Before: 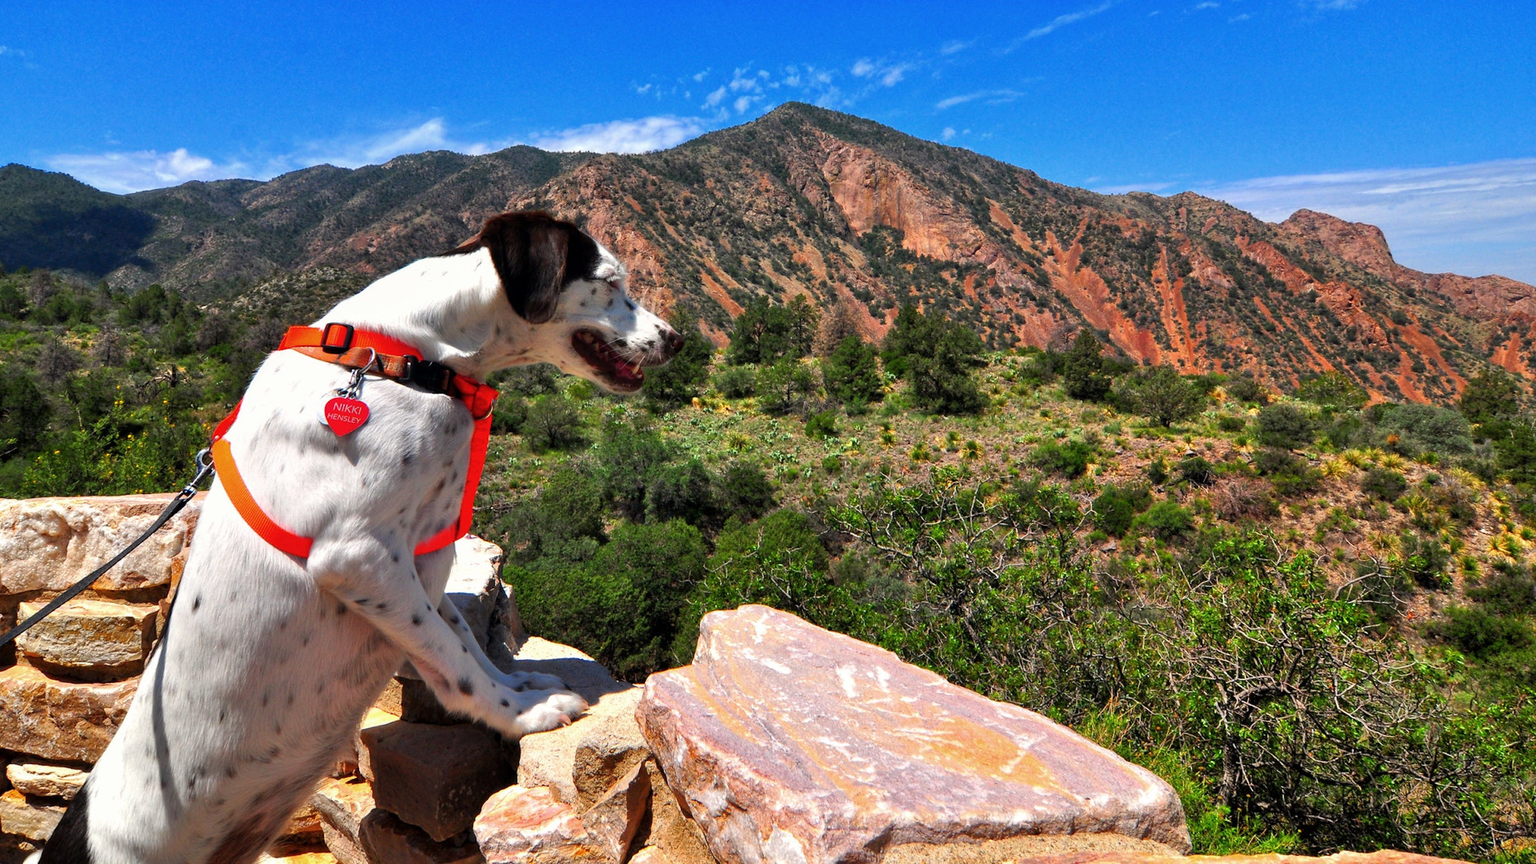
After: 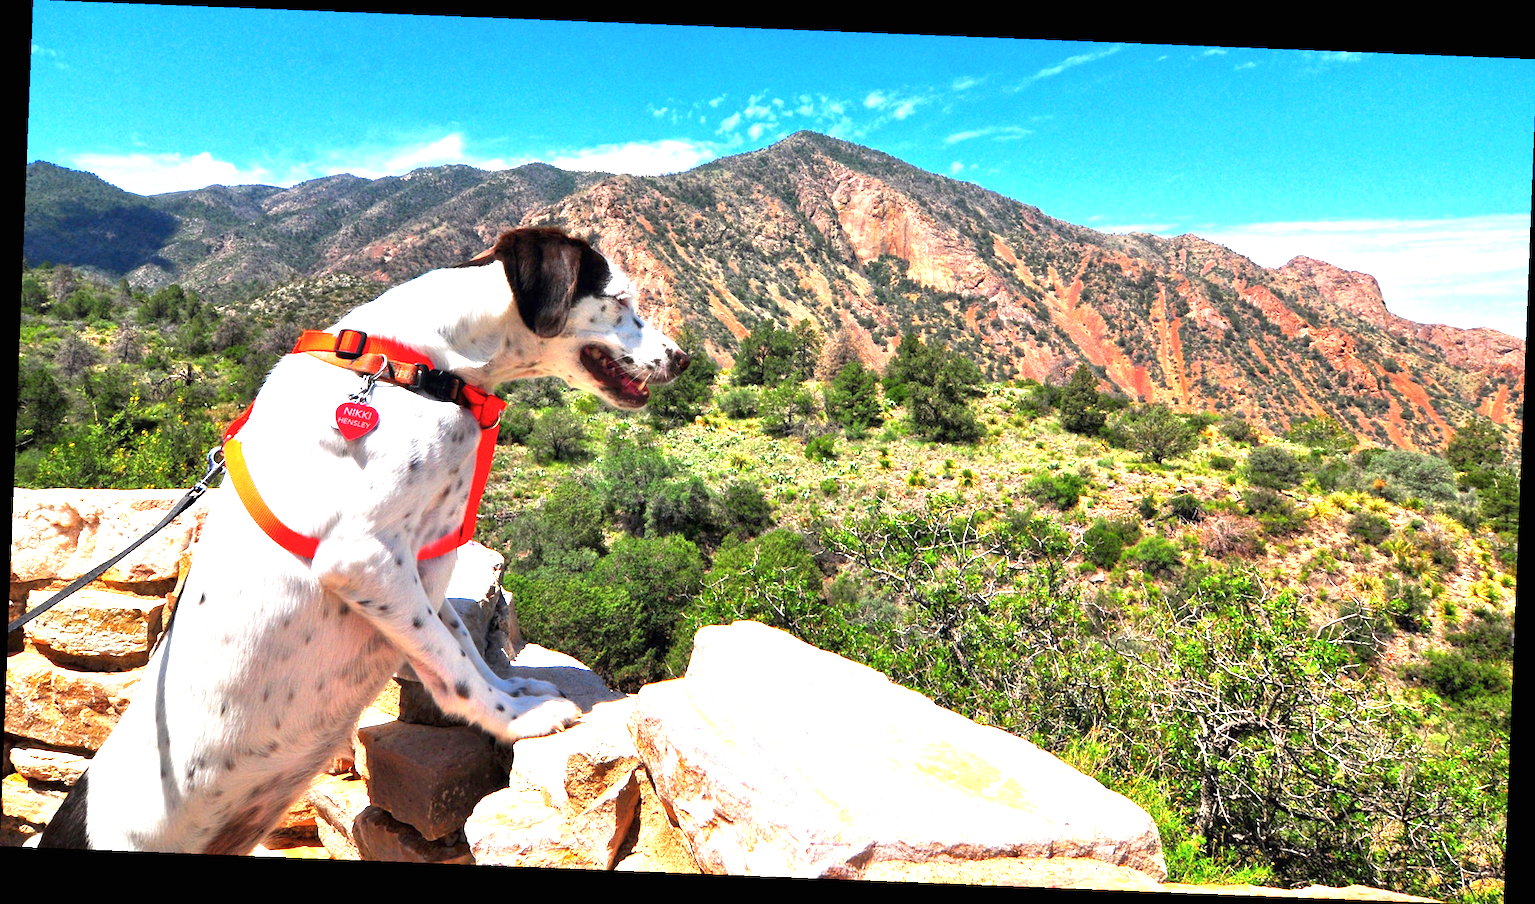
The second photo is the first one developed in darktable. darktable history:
exposure: black level correction 0, exposure 1.625 EV, compensate exposure bias true, compensate highlight preservation false
rotate and perspective: rotation 2.27°, automatic cropping off
